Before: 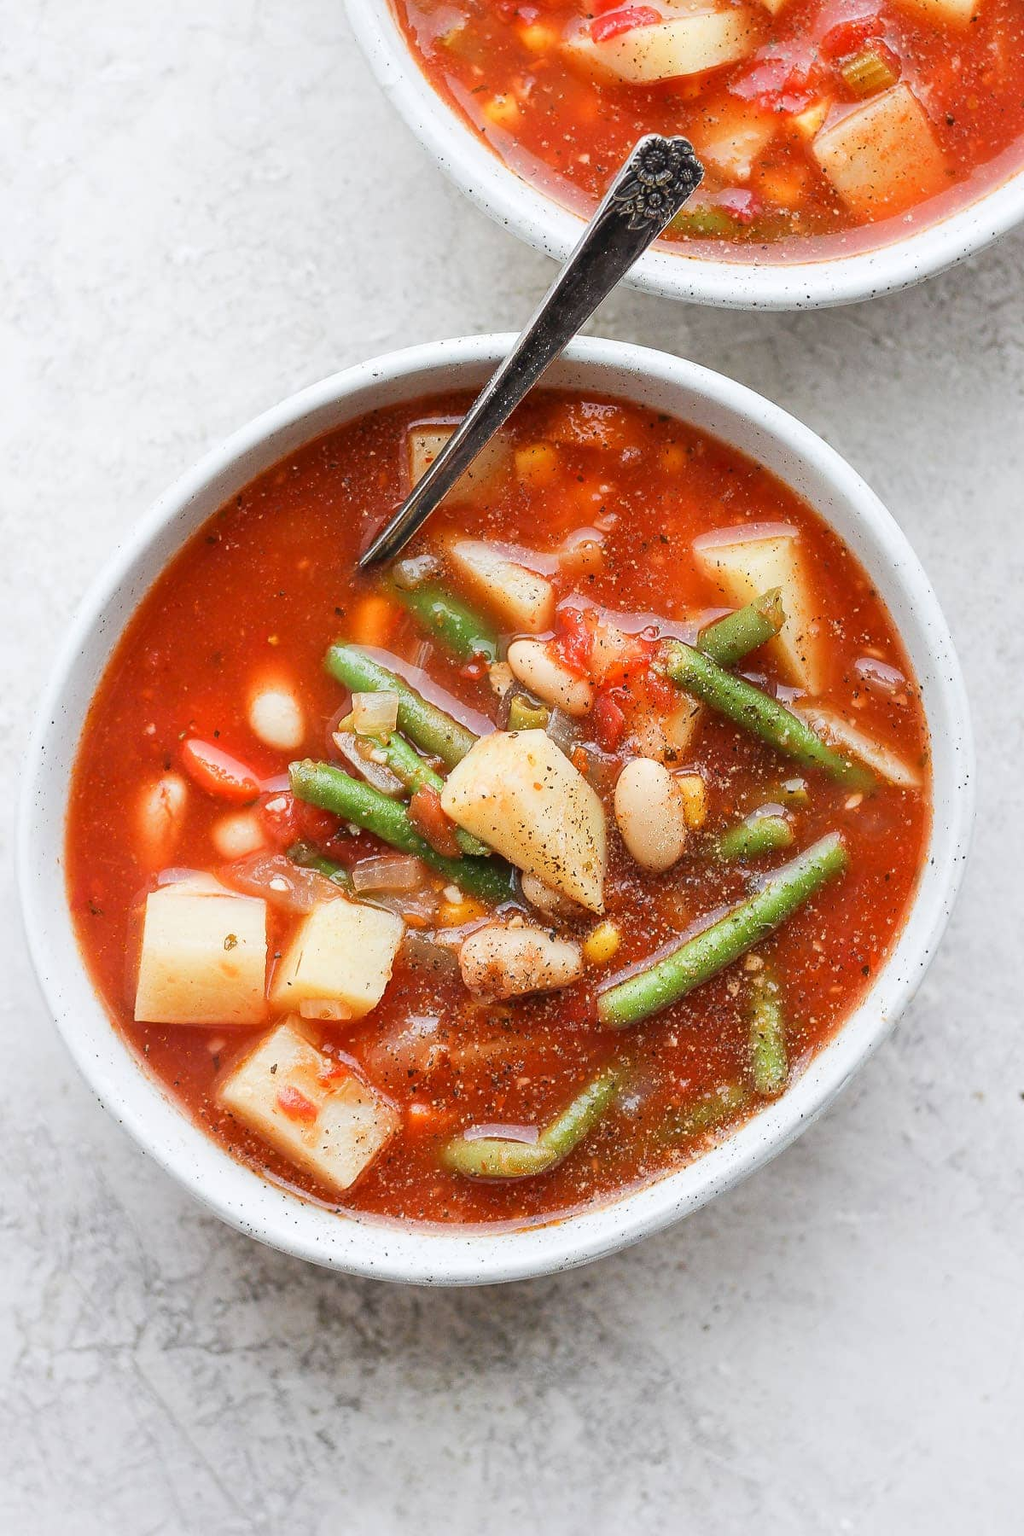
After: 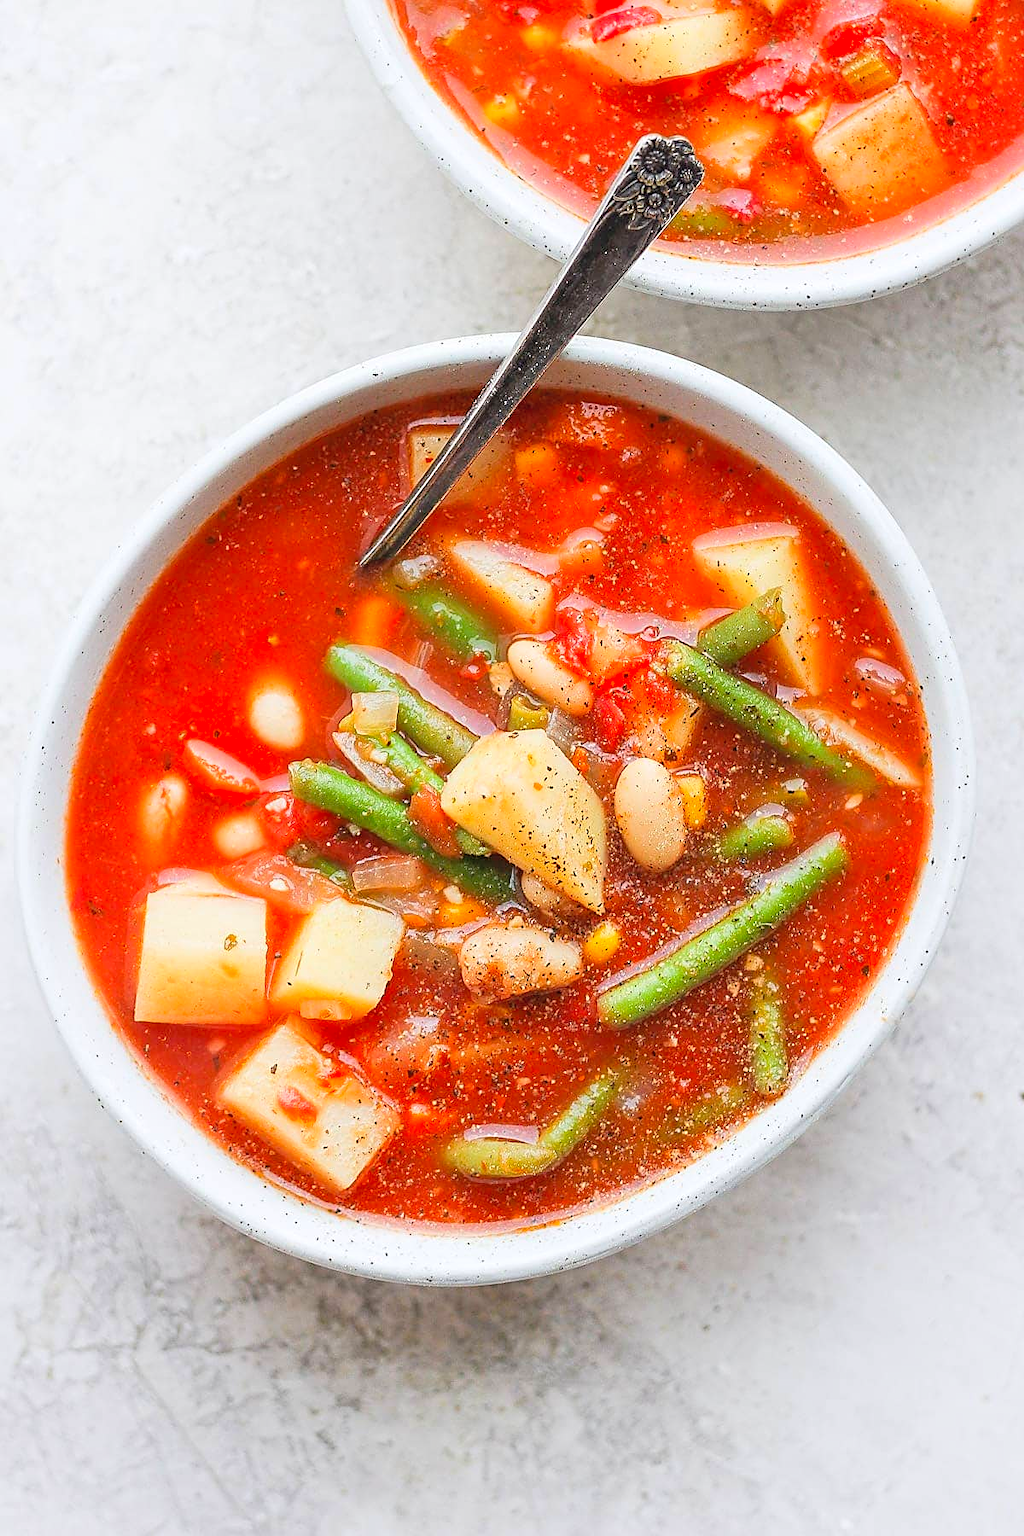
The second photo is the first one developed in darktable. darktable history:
color correction: highlights b* 0.029, saturation 1.35
sharpen: on, module defaults
contrast brightness saturation: brightness 0.145
